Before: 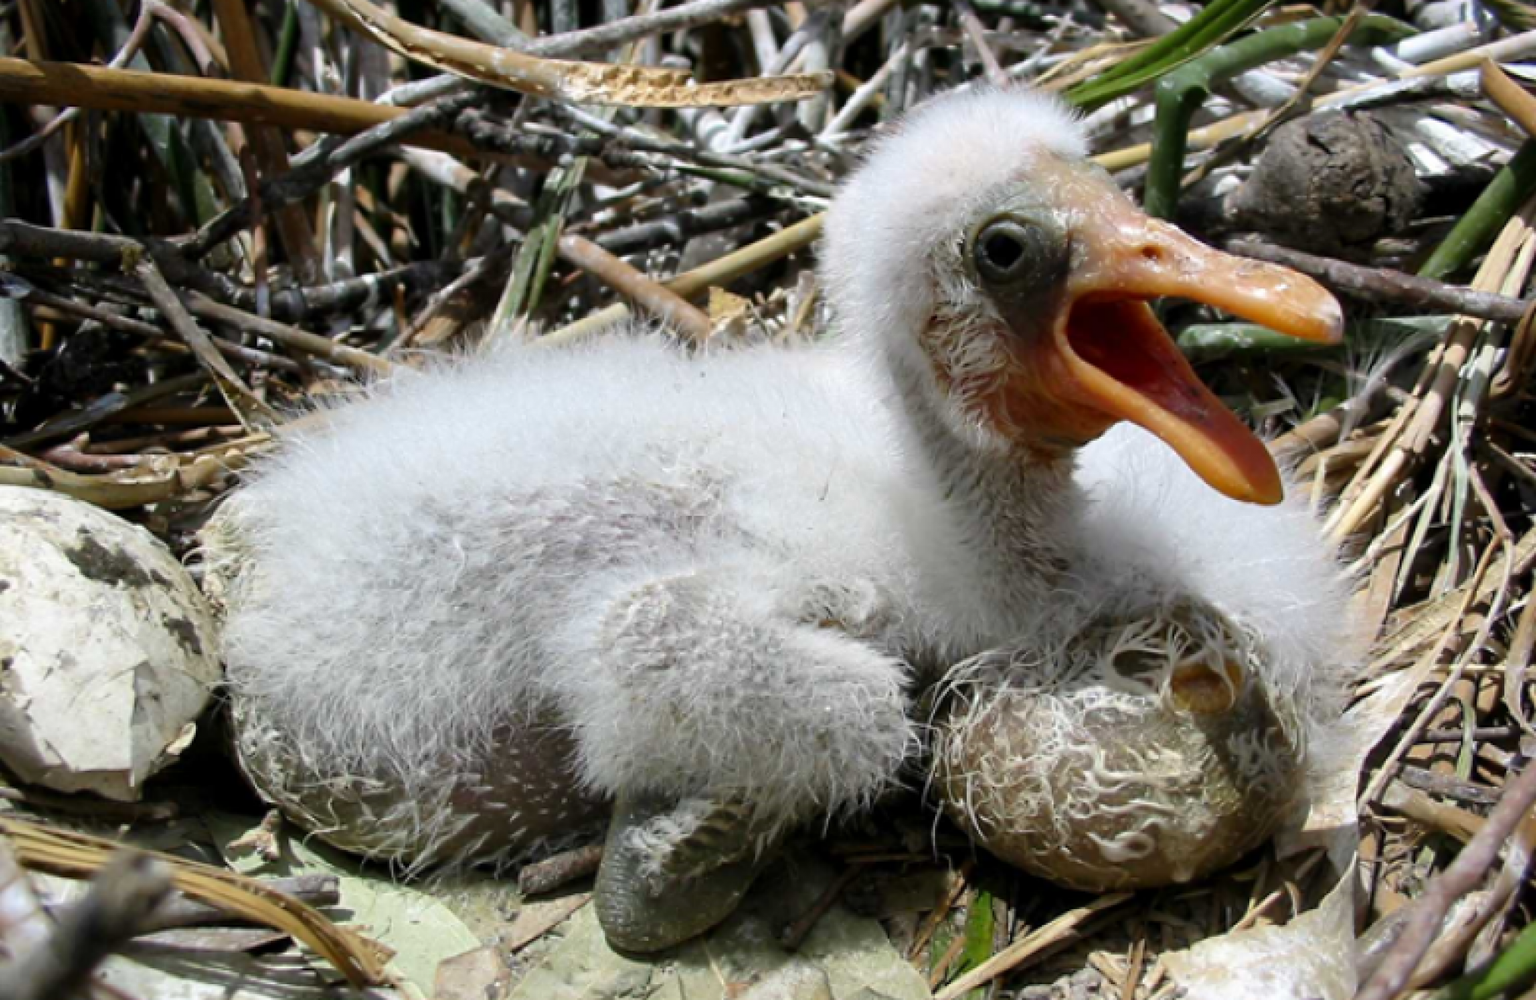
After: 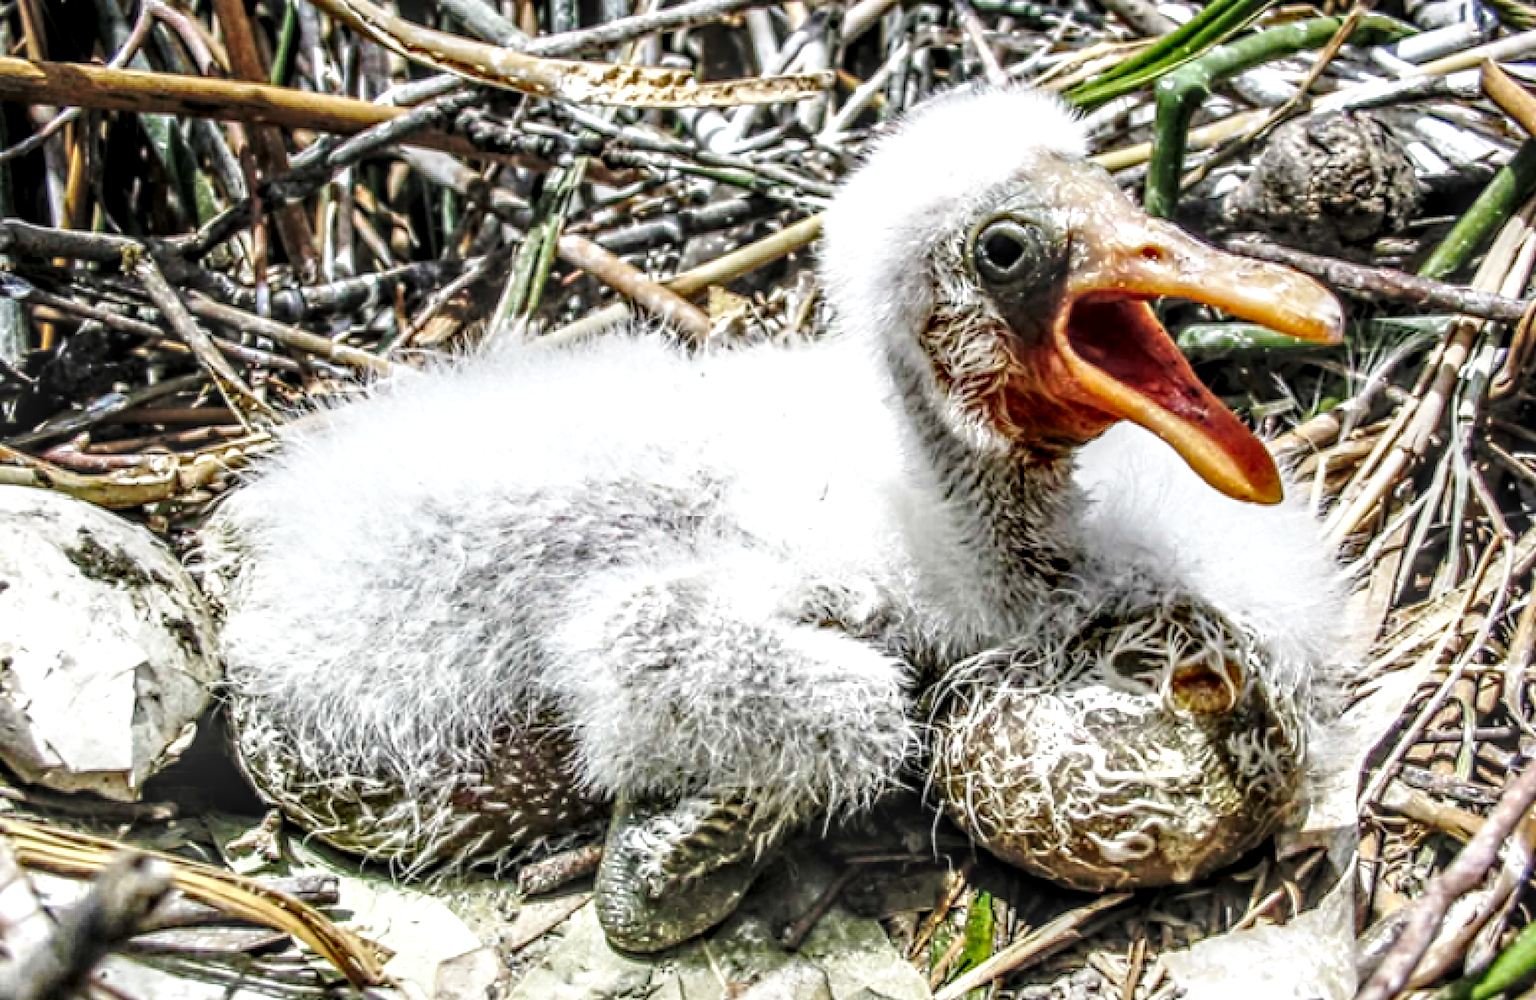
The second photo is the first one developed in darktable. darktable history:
base curve: curves: ch0 [(0, 0) (0.028, 0.03) (0.121, 0.232) (0.46, 0.748) (0.859, 0.968) (1, 1)], preserve colors none
exposure: exposure 0.201 EV, compensate highlight preservation false
contrast brightness saturation: saturation -0.069
local contrast: highlights 6%, shadows 2%, detail 299%, midtone range 0.298
